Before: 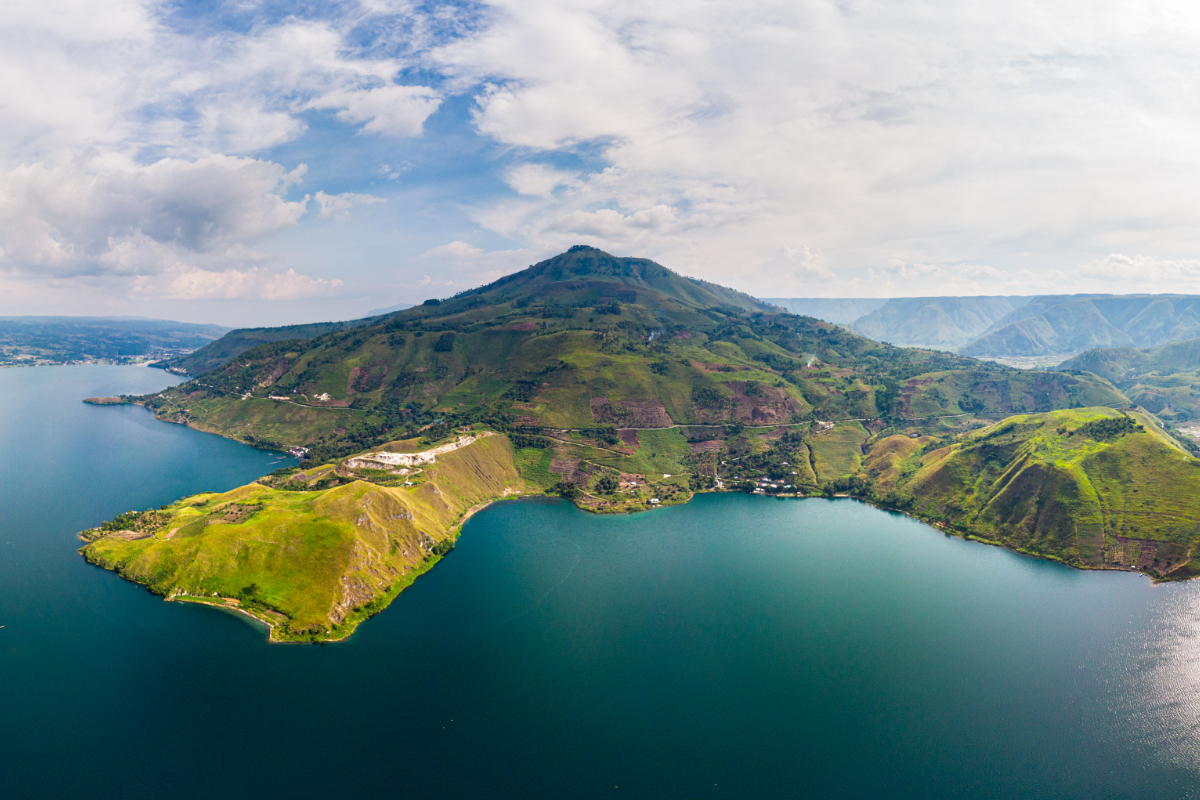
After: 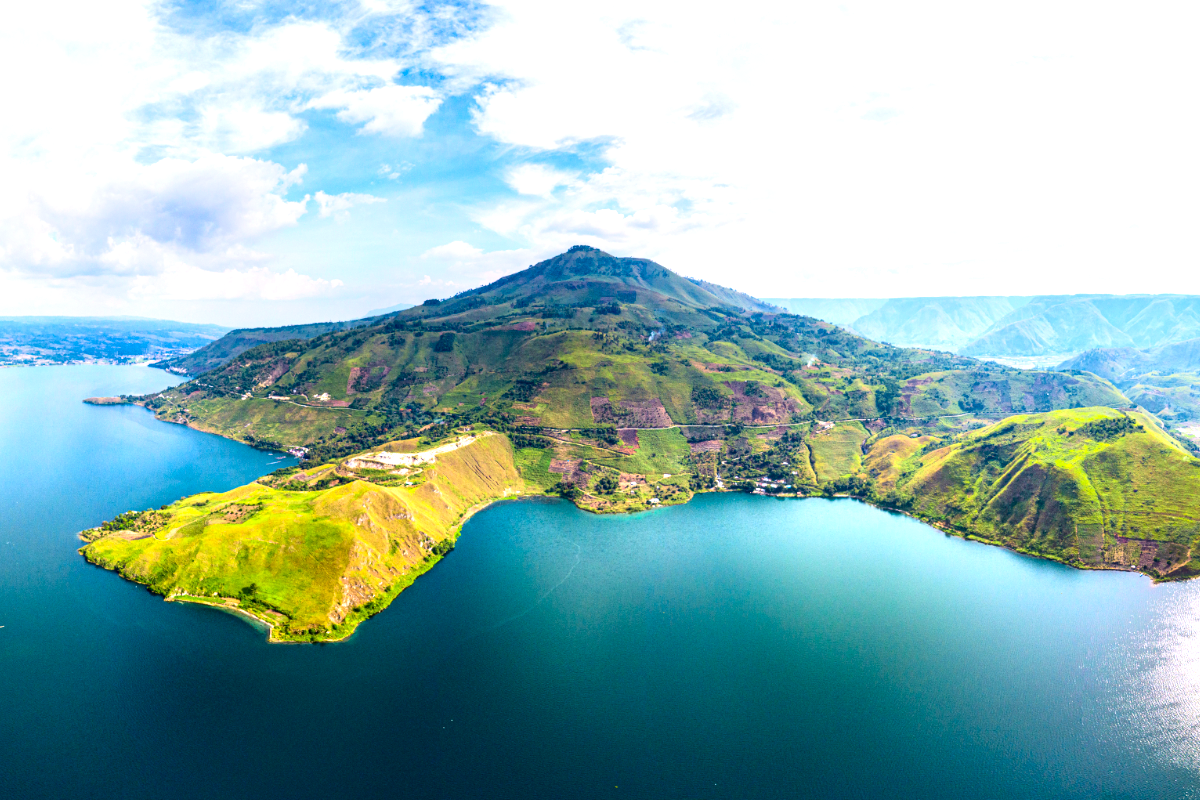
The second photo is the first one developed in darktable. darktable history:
exposure: exposure 0.95 EV, compensate highlight preservation false
local contrast: shadows 94%
tone curve: curves: ch0 [(0, 0.011) (0.139, 0.106) (0.295, 0.271) (0.499, 0.523) (0.739, 0.782) (0.857, 0.879) (1, 0.967)]; ch1 [(0, 0) (0.272, 0.249) (0.39, 0.379) (0.469, 0.456) (0.495, 0.497) (0.524, 0.53) (0.588, 0.62) (0.725, 0.779) (1, 1)]; ch2 [(0, 0) (0.125, 0.089) (0.35, 0.317) (0.437, 0.42) (0.502, 0.499) (0.533, 0.553) (0.599, 0.638) (1, 1)], color space Lab, independent channels, preserve colors none
white balance: red 0.976, blue 1.04
